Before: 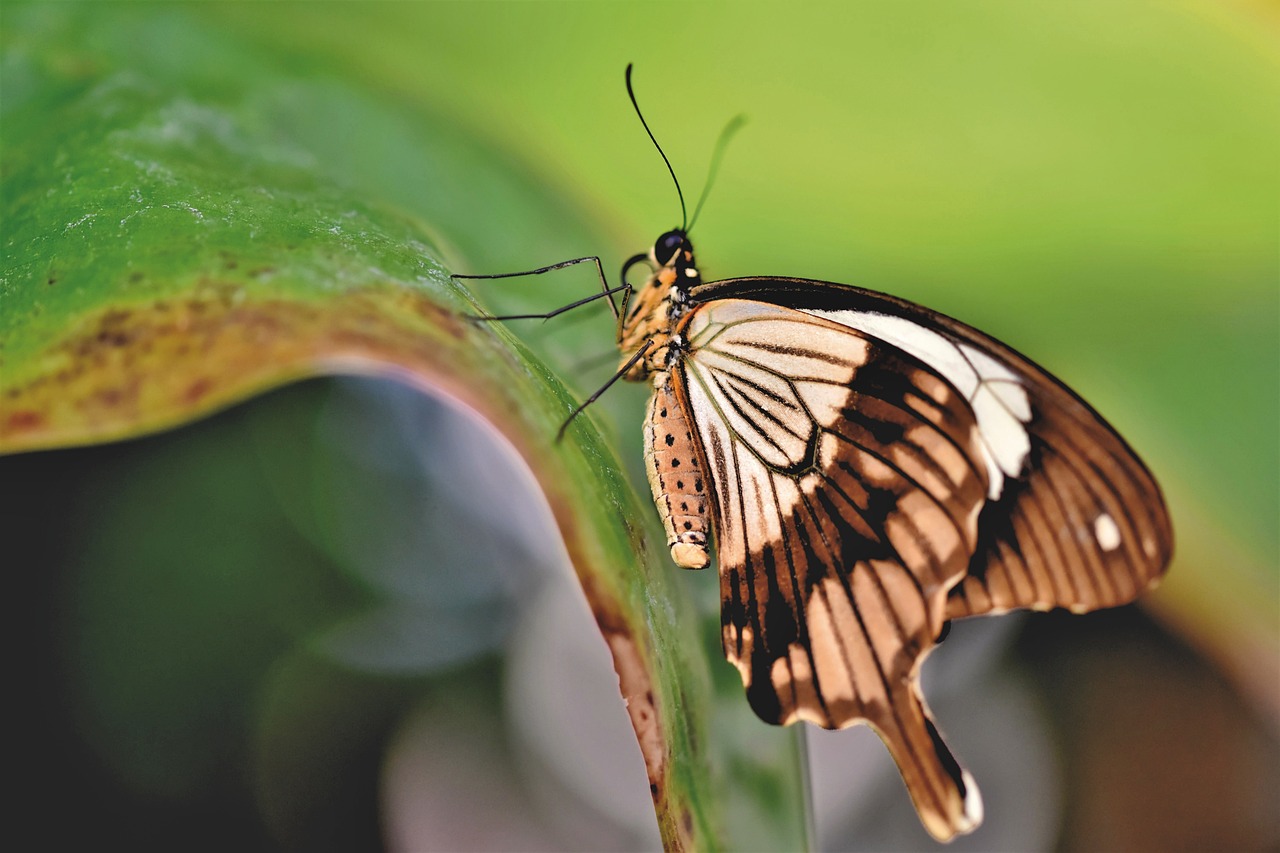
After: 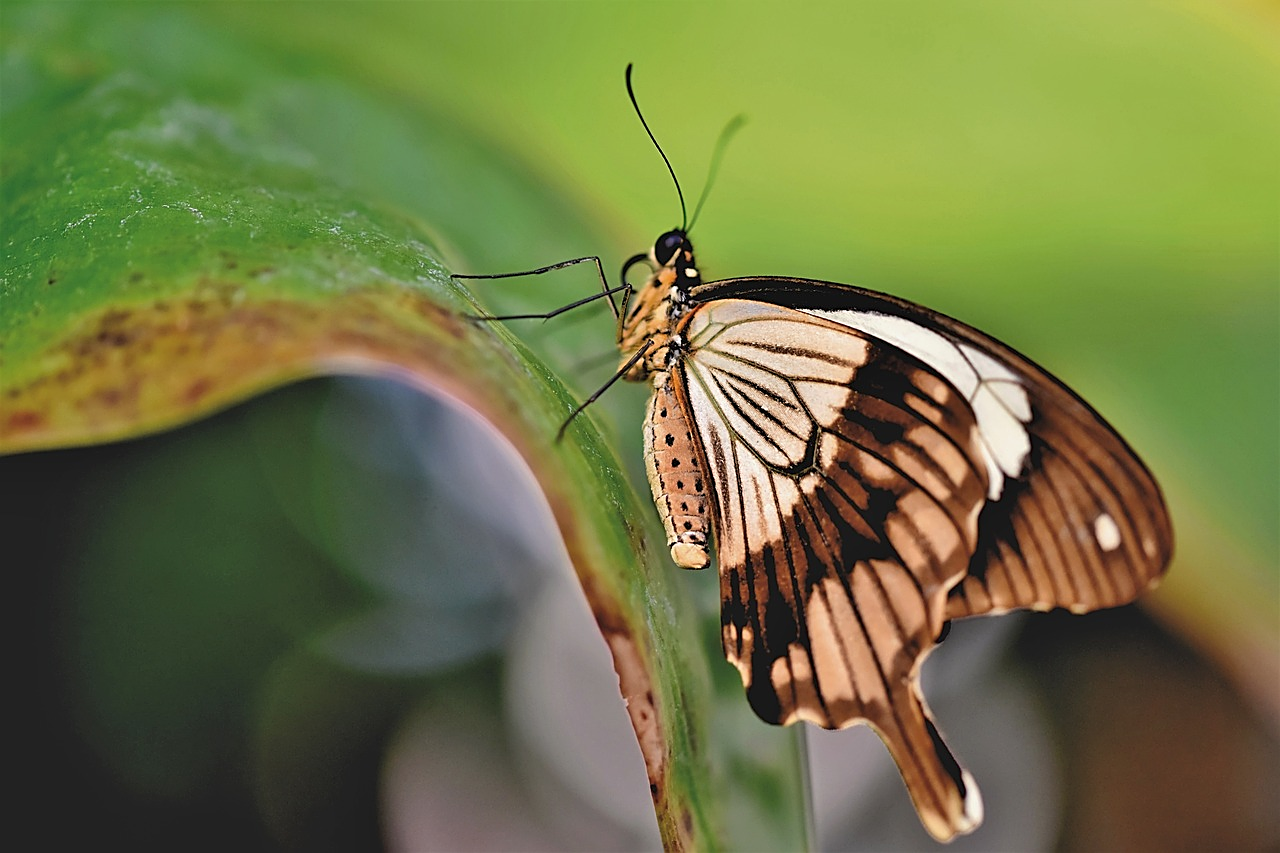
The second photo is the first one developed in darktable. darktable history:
sharpen: on, module defaults
exposure: black level correction 0.001, exposure -0.125 EV, compensate exposure bias true, compensate highlight preservation false
